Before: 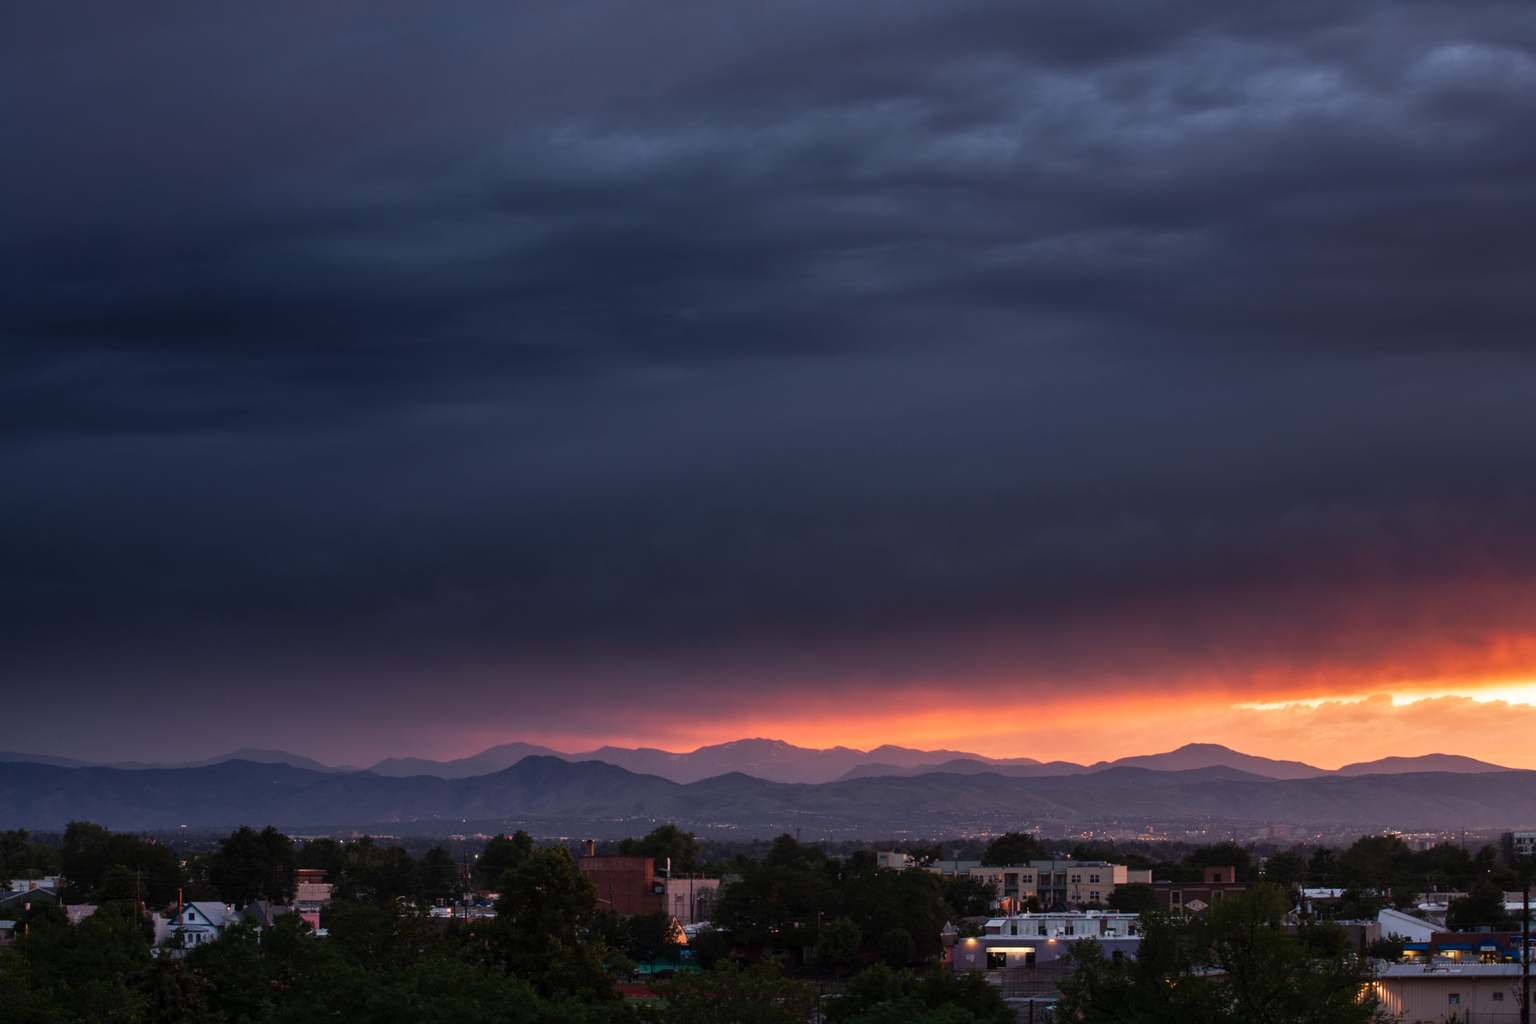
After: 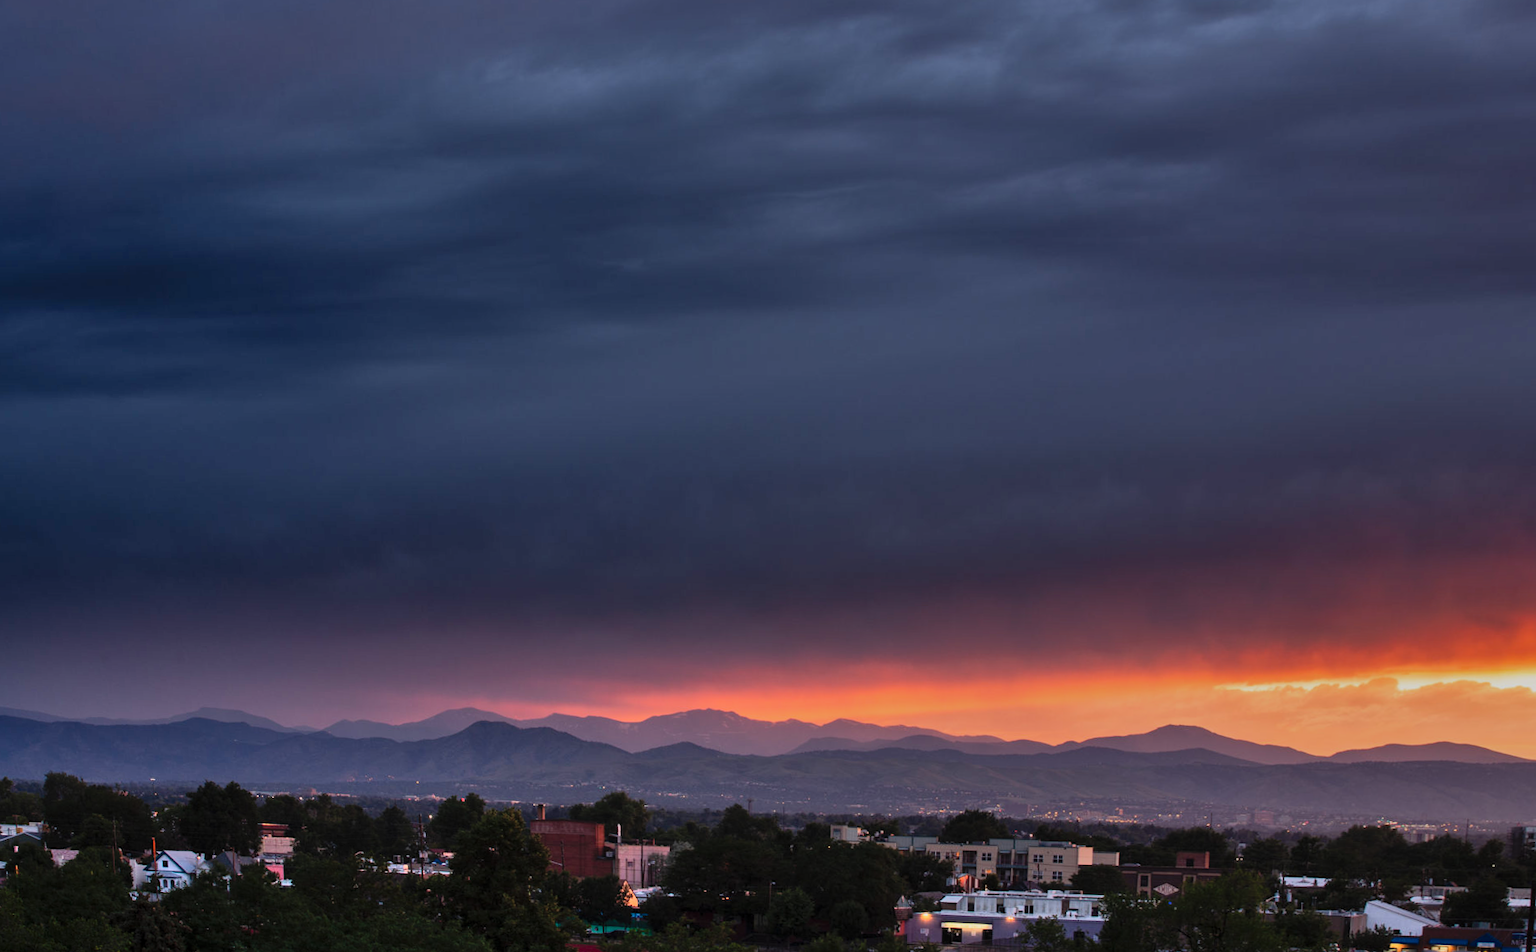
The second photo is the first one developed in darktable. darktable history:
exposure: black level correction 0, exposure -0.766 EV, compensate highlight preservation false
contrast brightness saturation: contrast 0.07, brightness 0.08, saturation 0.18
crop and rotate: top 6.25%
rotate and perspective: rotation 0.062°, lens shift (vertical) 0.115, lens shift (horizontal) -0.133, crop left 0.047, crop right 0.94, crop top 0.061, crop bottom 0.94
shadows and highlights: low approximation 0.01, soften with gaussian
